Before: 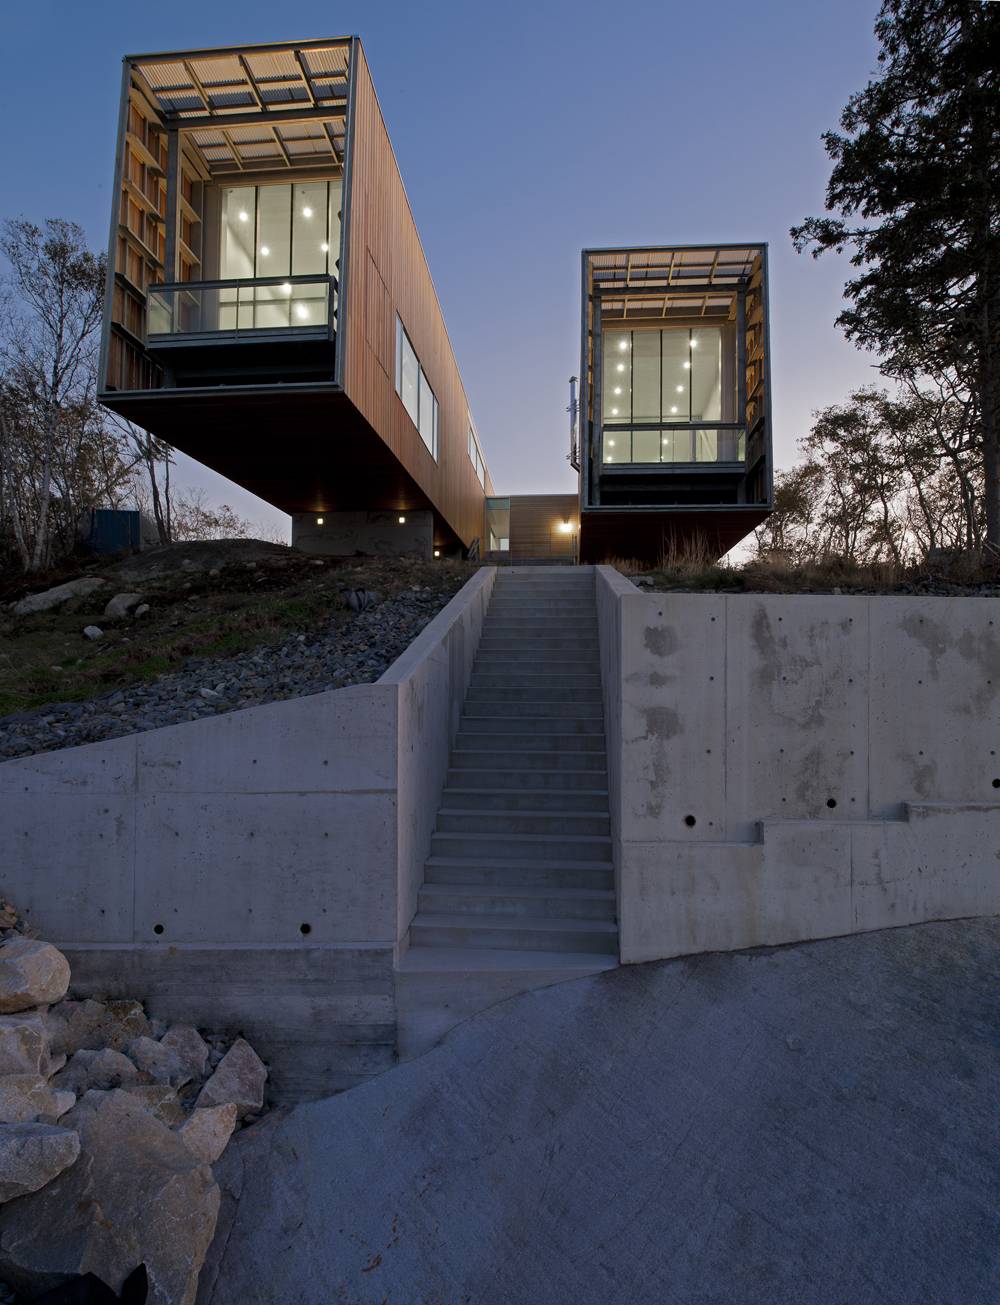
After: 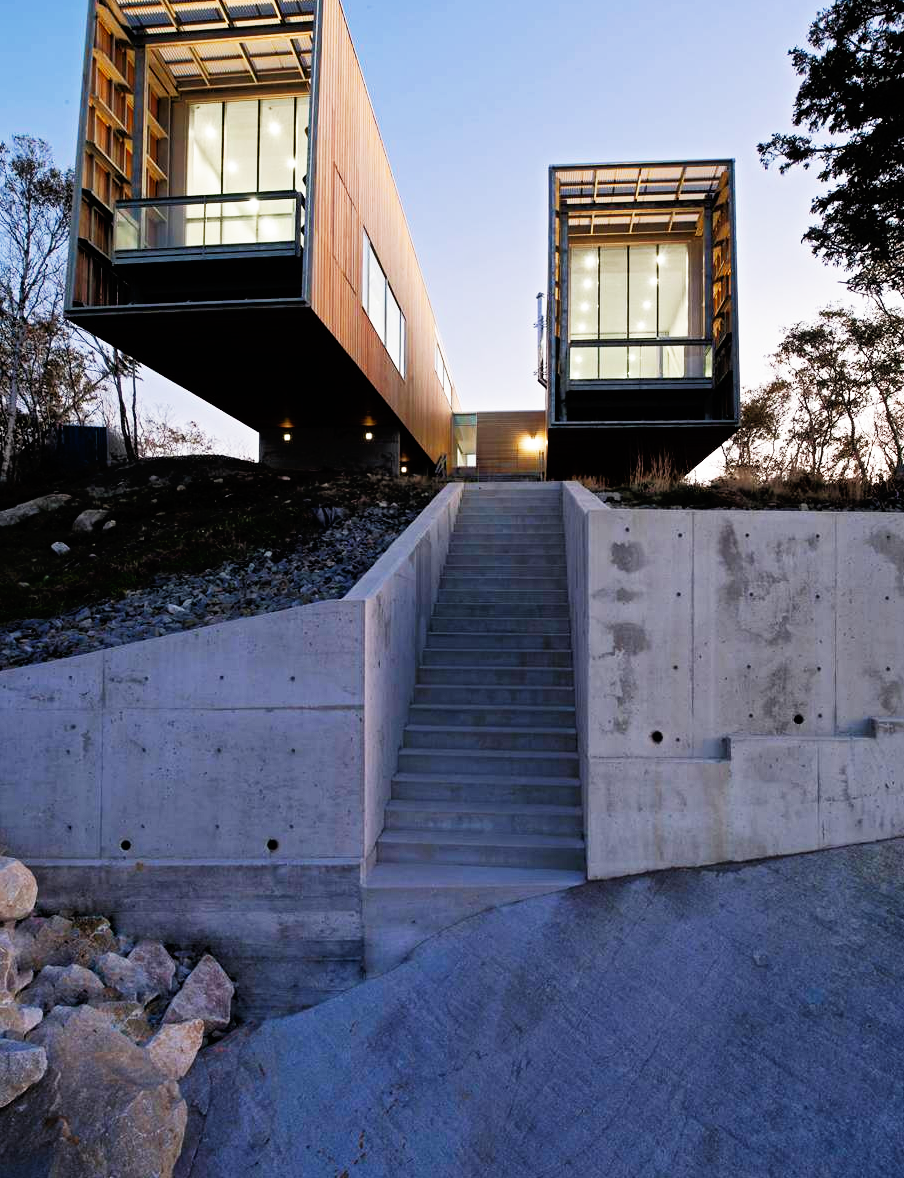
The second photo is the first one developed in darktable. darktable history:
crop: left 3.355%, top 6.501%, right 6.157%, bottom 3.189%
tone equalizer: -8 EV -1.86 EV, -7 EV -1.13 EV, -6 EV -1.62 EV, luminance estimator HSV value / RGB max
base curve: curves: ch0 [(0, 0) (0.007, 0.004) (0.027, 0.03) (0.046, 0.07) (0.207, 0.54) (0.442, 0.872) (0.673, 0.972) (1, 1)], preserve colors none
